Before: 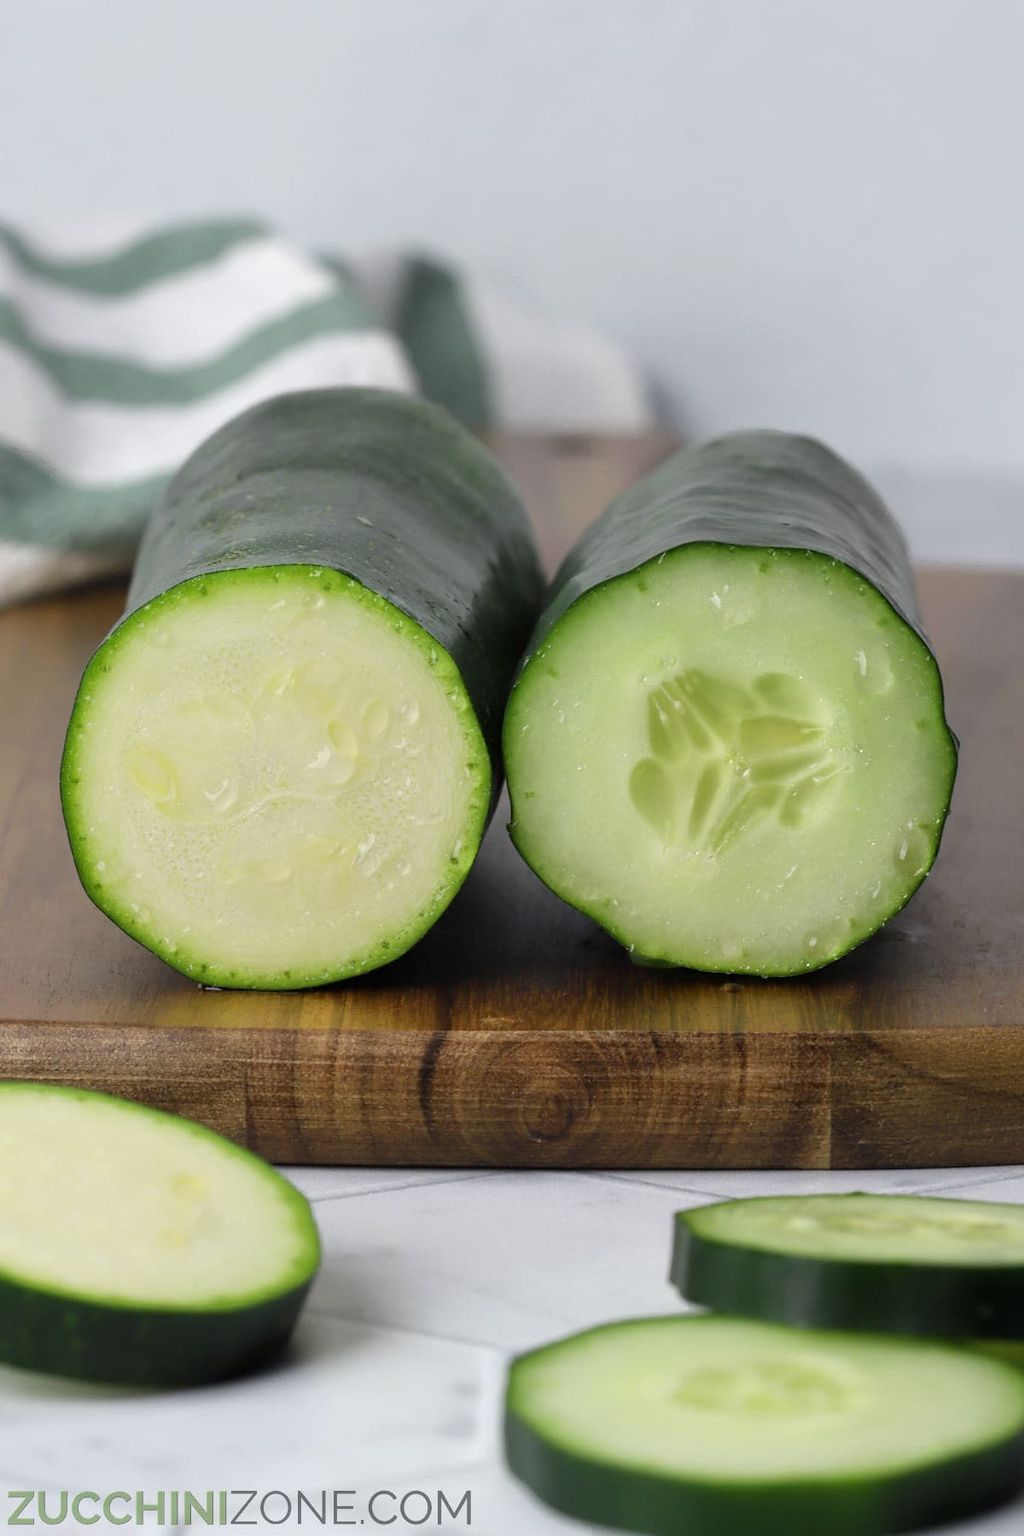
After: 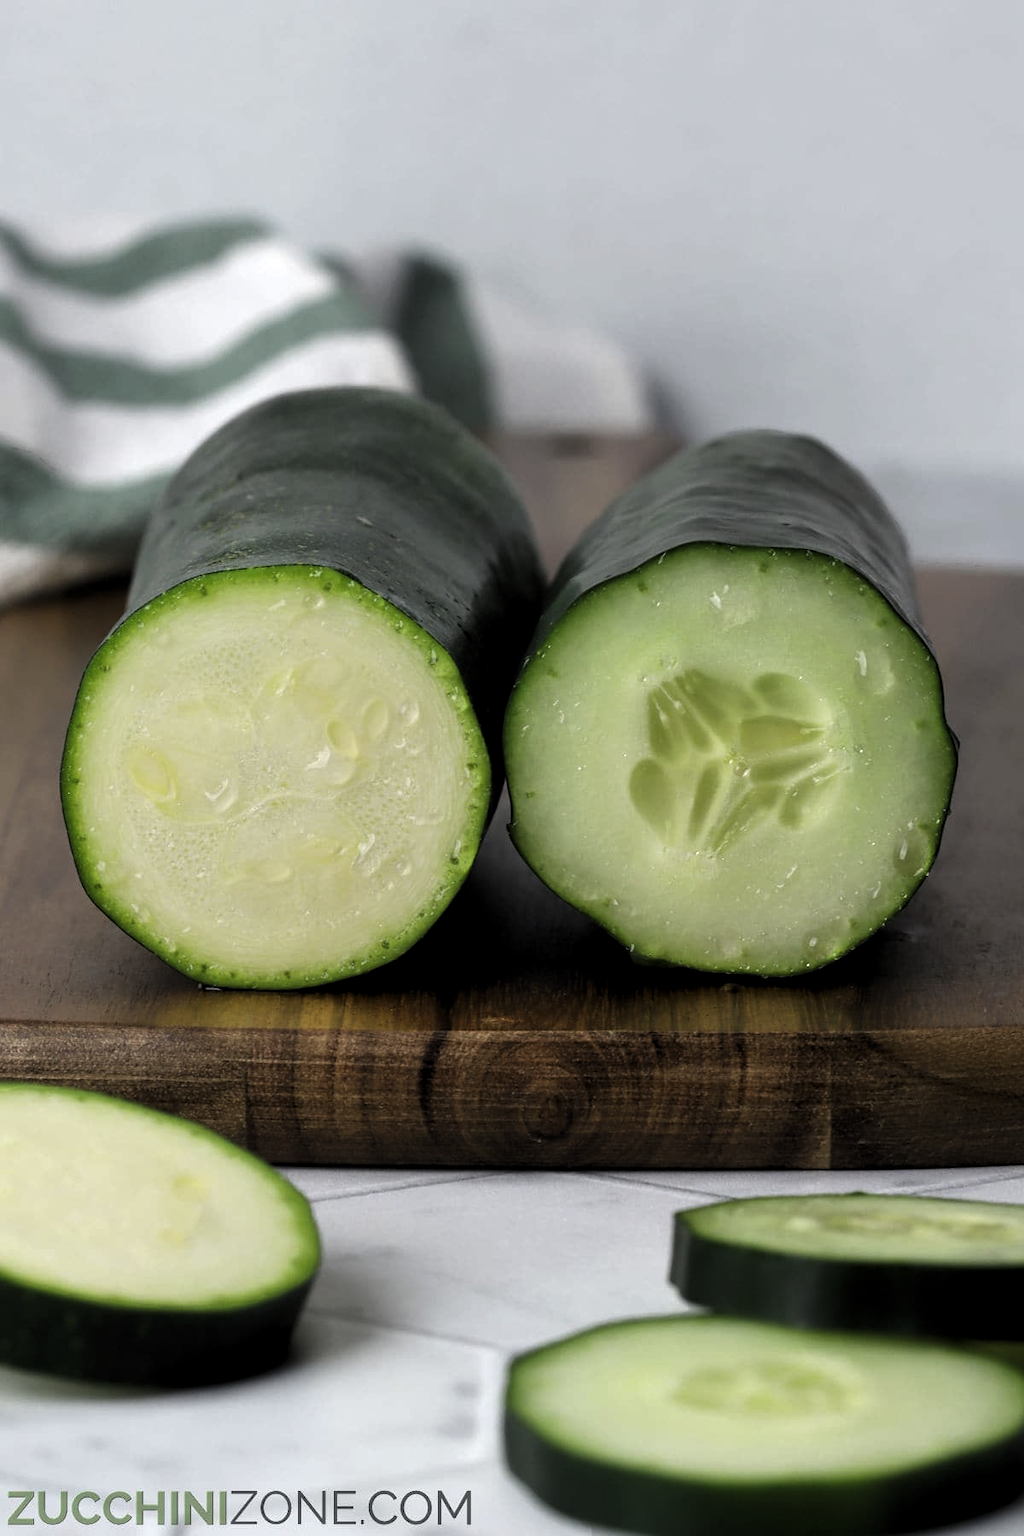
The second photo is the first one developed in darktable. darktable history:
levels: black 3.81%, levels [0.101, 0.578, 0.953]
